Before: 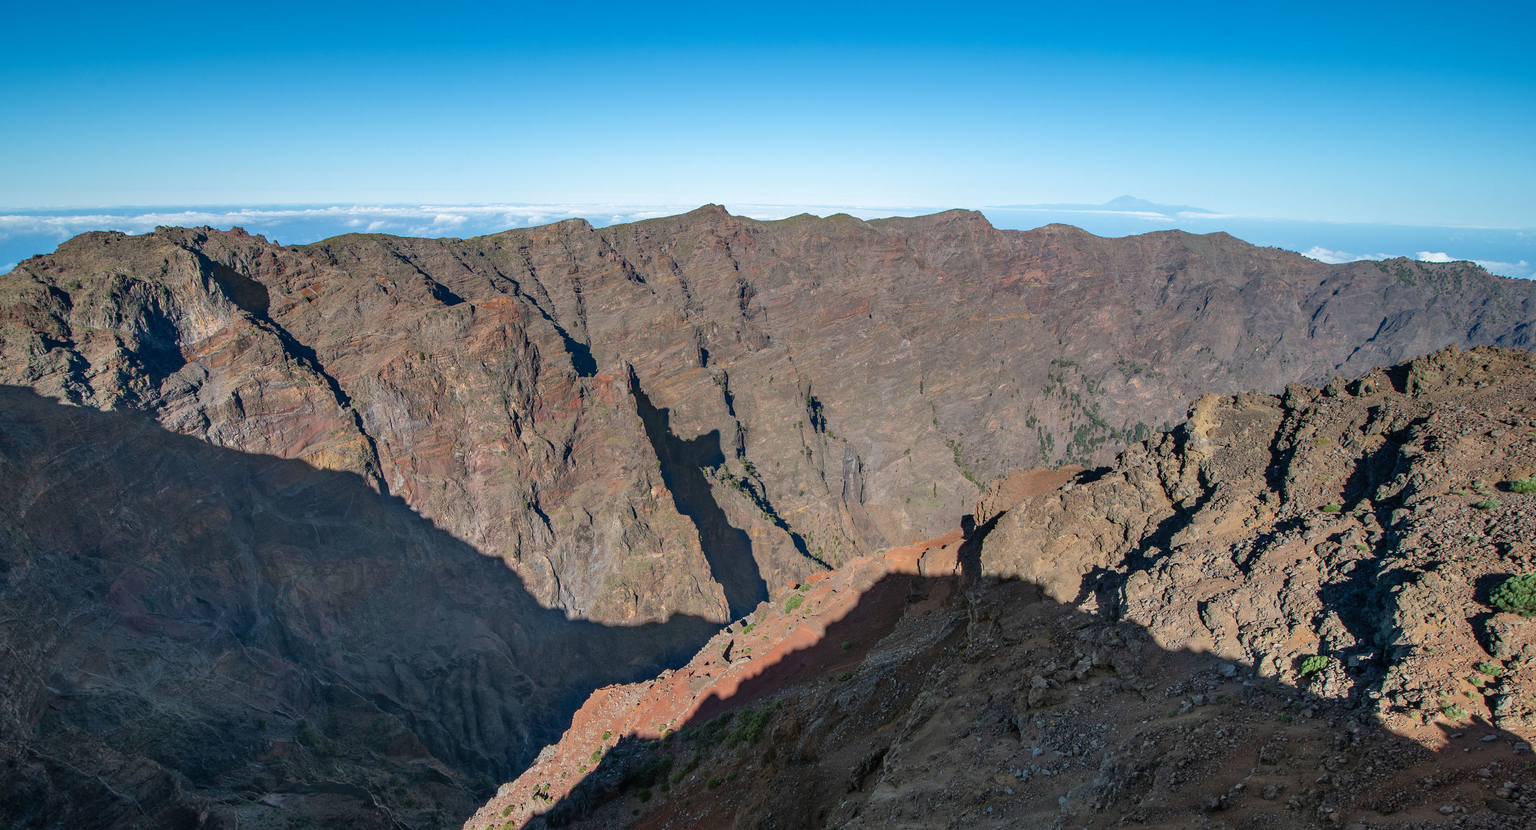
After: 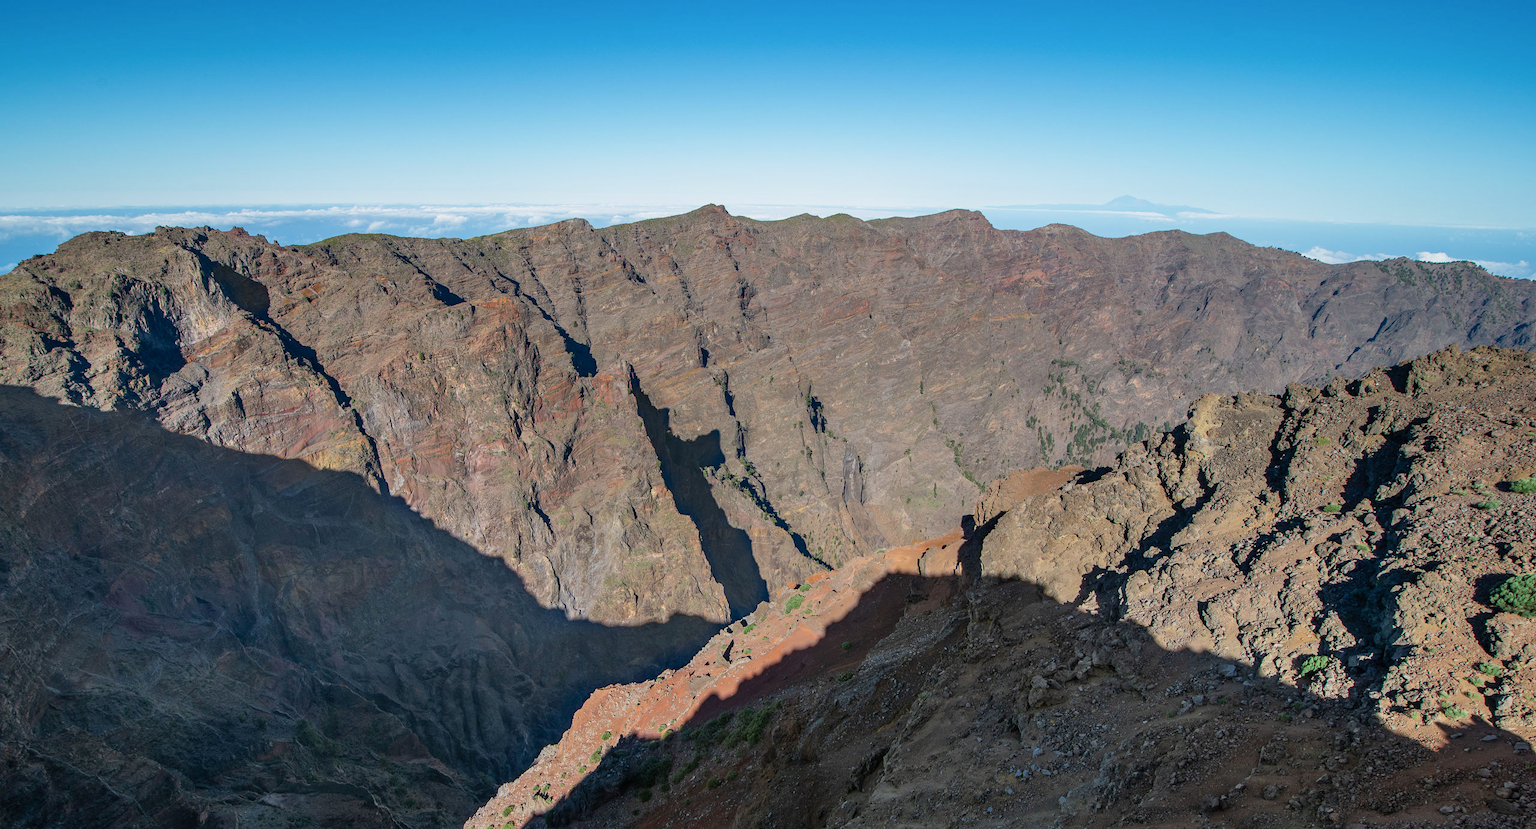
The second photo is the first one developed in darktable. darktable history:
color zones: curves: ch2 [(0, 0.5) (0.143, 0.517) (0.286, 0.571) (0.429, 0.522) (0.571, 0.5) (0.714, 0.5) (0.857, 0.5) (1, 0.5)]
tone curve: curves: ch0 [(0, 0) (0.822, 0.825) (0.994, 0.955)]; ch1 [(0, 0) (0.226, 0.261) (0.383, 0.397) (0.46, 0.46) (0.498, 0.479) (0.524, 0.523) (0.578, 0.575) (1, 1)]; ch2 [(0, 0) (0.438, 0.456) (0.5, 0.498) (0.547, 0.515) (0.597, 0.58) (0.629, 0.603) (1, 1)], preserve colors none
